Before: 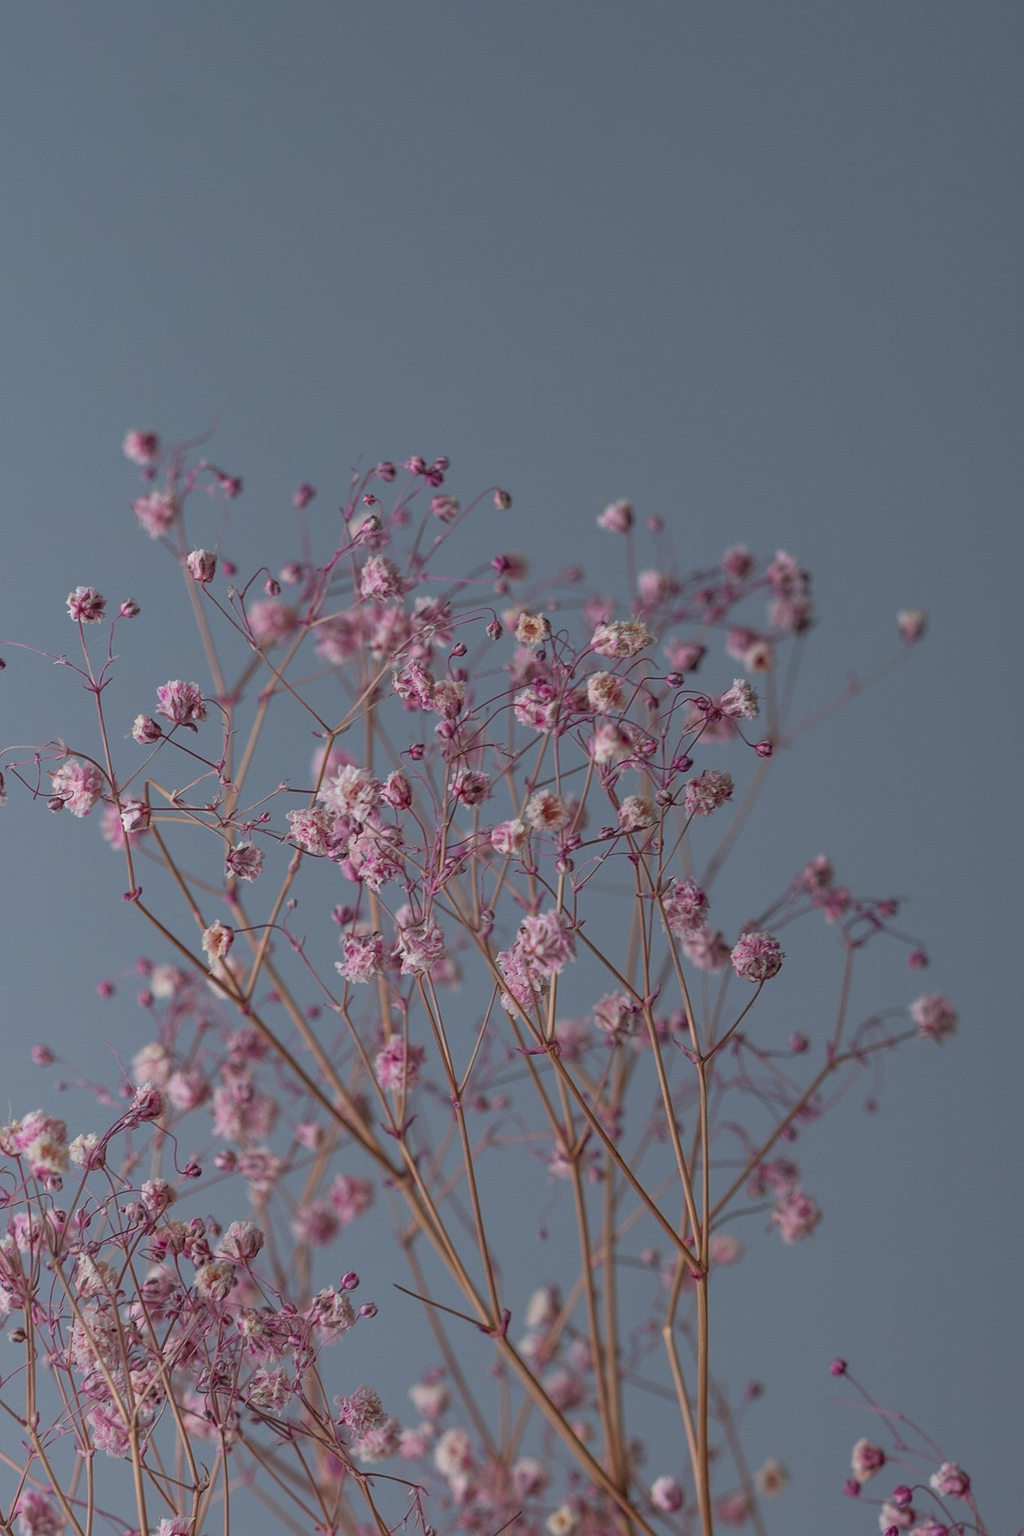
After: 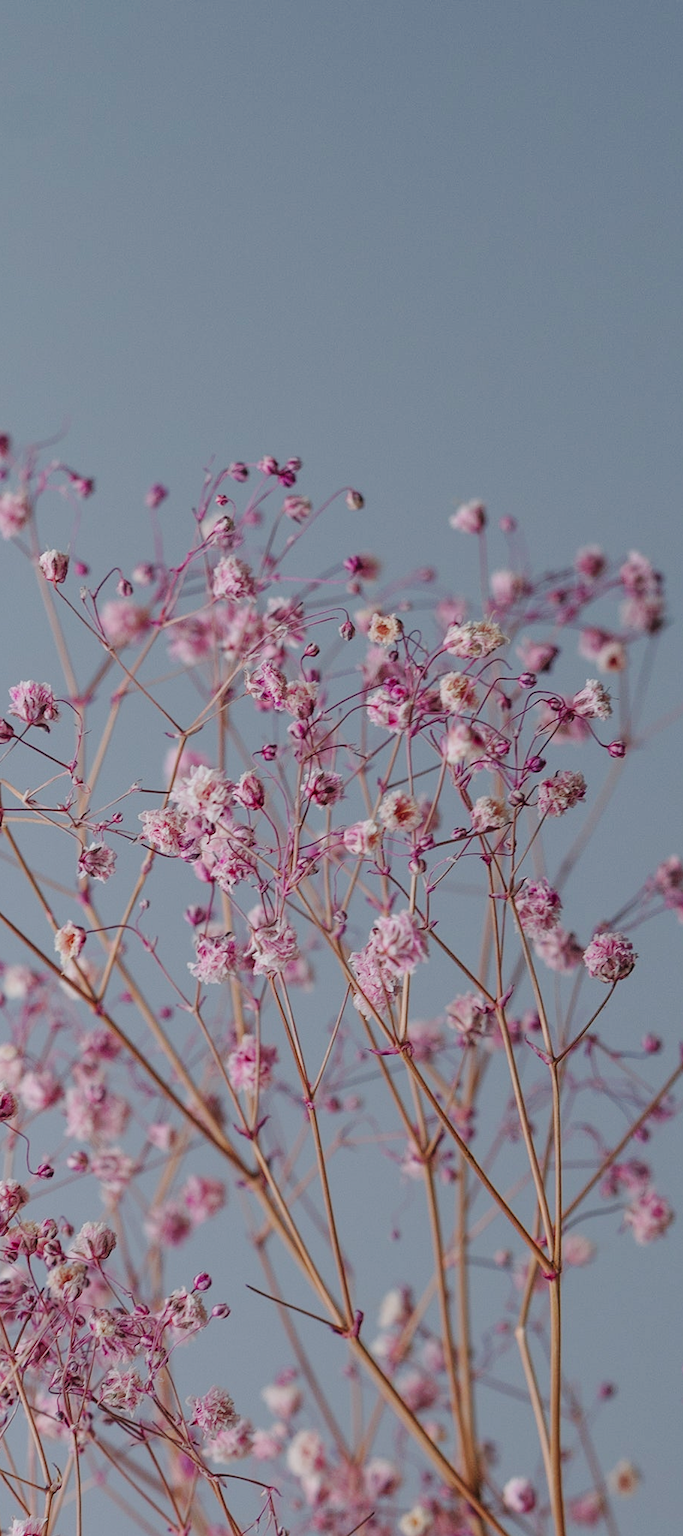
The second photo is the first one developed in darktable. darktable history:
crop and rotate: left 14.444%, right 18.743%
tone curve: curves: ch0 [(0, 0) (0.003, 0.026) (0.011, 0.03) (0.025, 0.038) (0.044, 0.046) (0.069, 0.055) (0.1, 0.075) (0.136, 0.114) (0.177, 0.158) (0.224, 0.215) (0.277, 0.296) (0.335, 0.386) (0.399, 0.479) (0.468, 0.568) (0.543, 0.637) (0.623, 0.707) (0.709, 0.773) (0.801, 0.834) (0.898, 0.896) (1, 1)], preserve colors none
